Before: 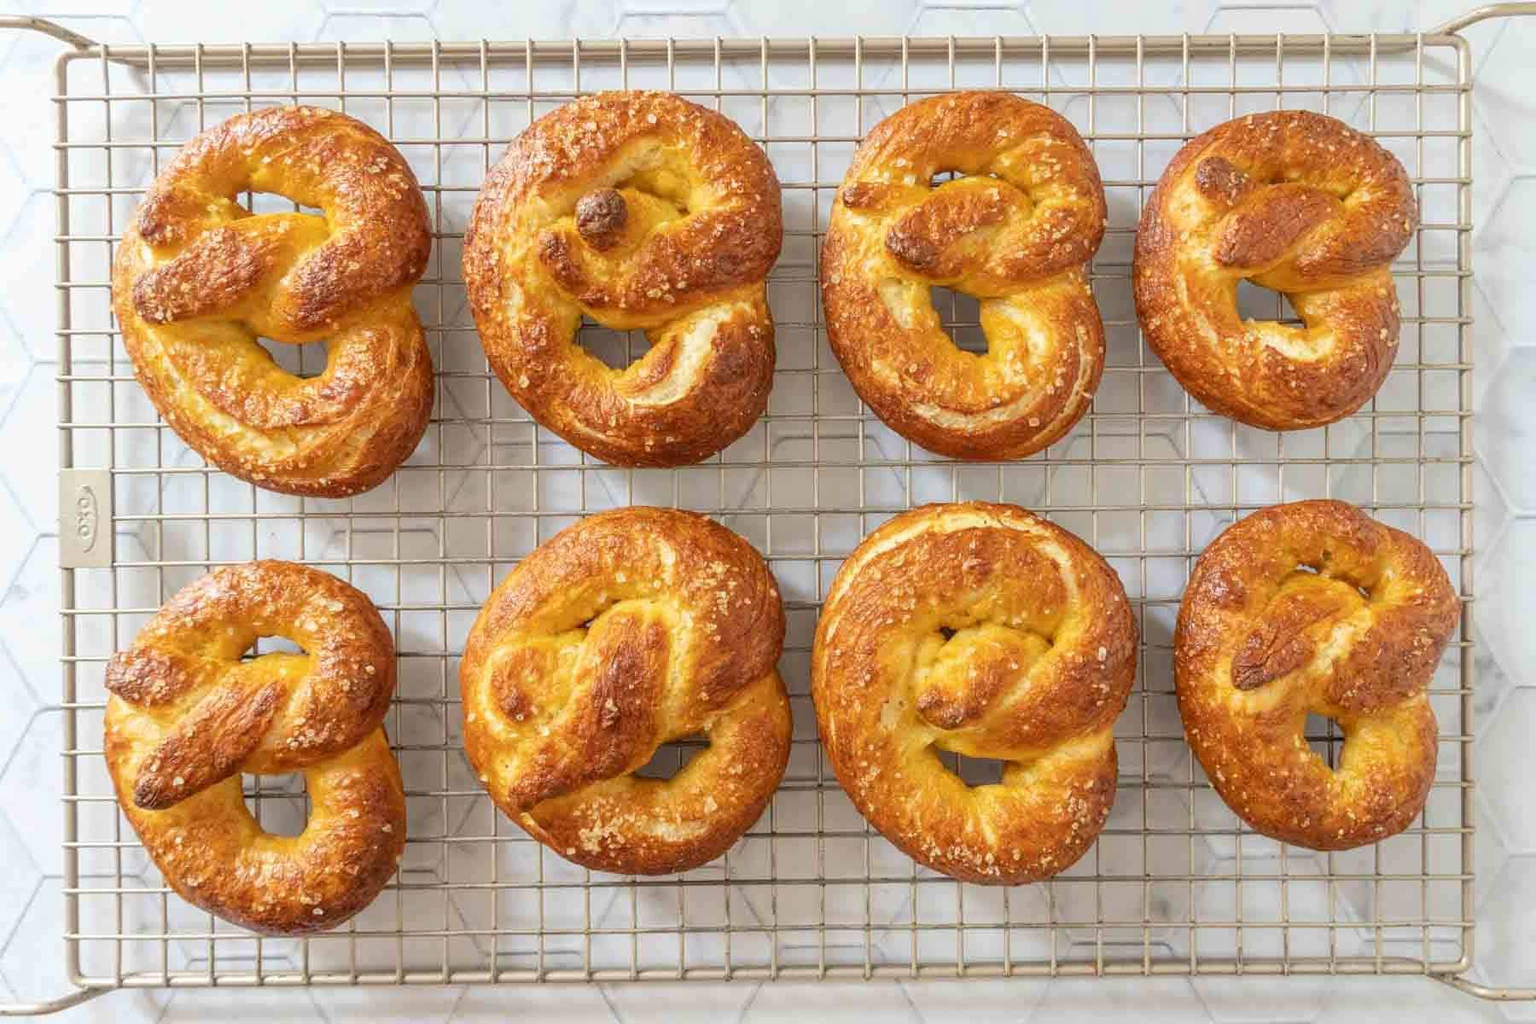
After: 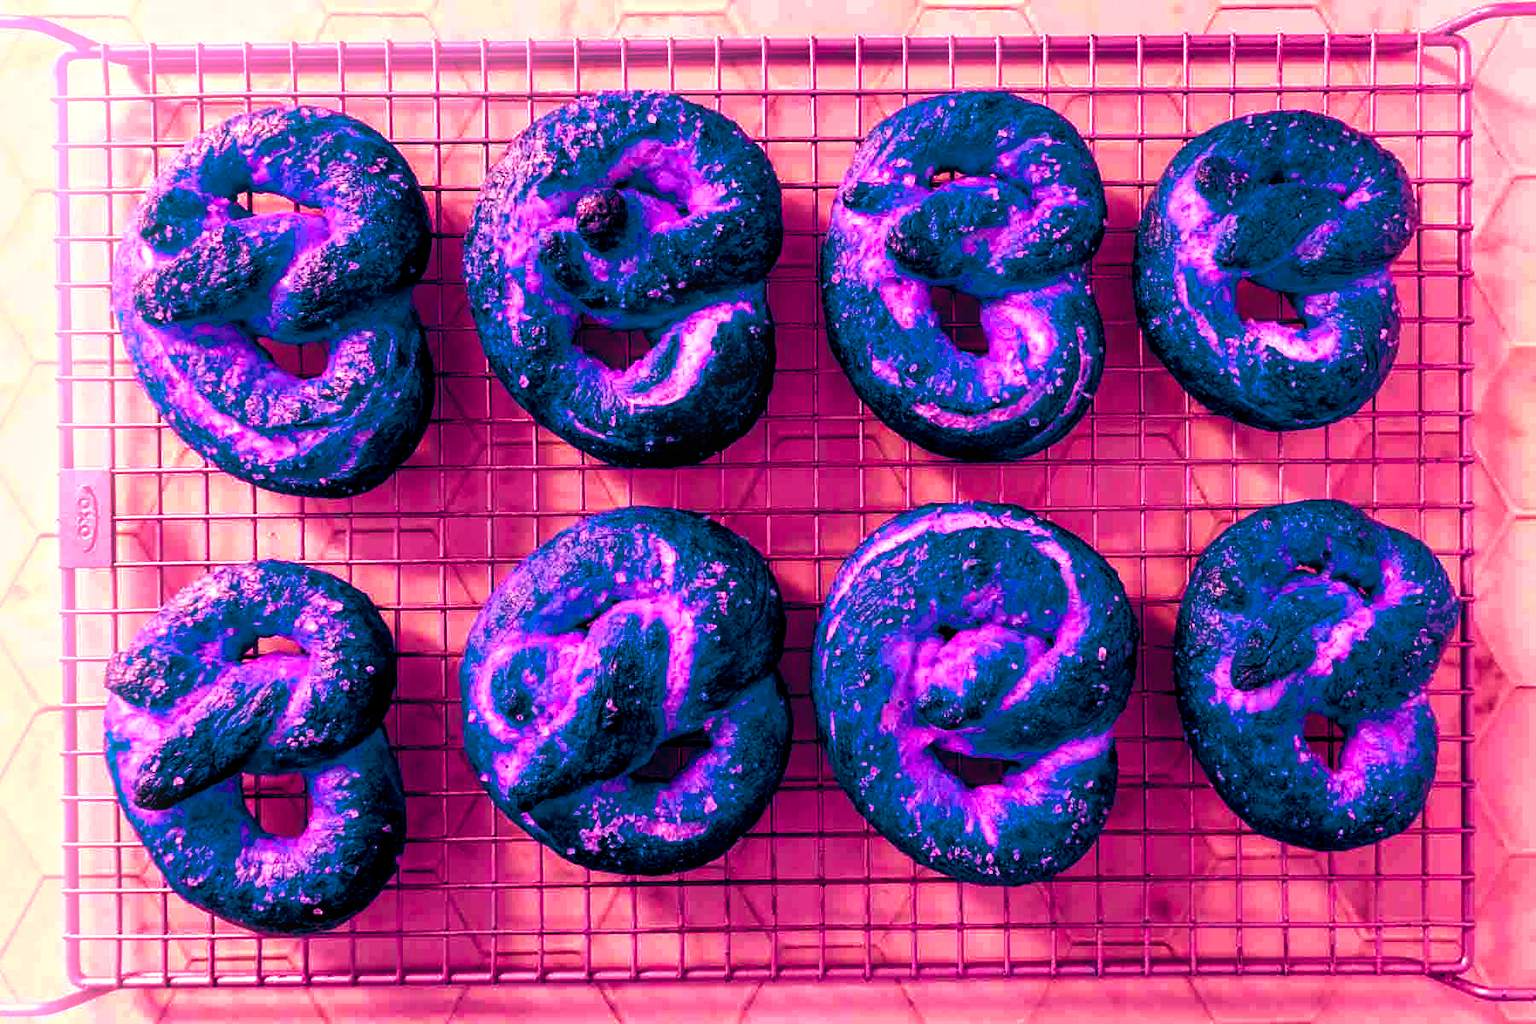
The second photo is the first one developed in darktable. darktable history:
color balance rgb: shadows lift › luminance -18.76%, shadows lift › chroma 35.44%, power › luminance -3.76%, power › hue 142.17°, highlights gain › chroma 7.5%, highlights gain › hue 184.75°, global offset › luminance -0.52%, global offset › chroma 0.91%, global offset › hue 173.36°, shadows fall-off 300%, white fulcrum 2 EV, highlights fall-off 300%, linear chroma grading › shadows 17.19%, linear chroma grading › highlights 61.12%, linear chroma grading › global chroma 50%, hue shift -150.52°, perceptual brilliance grading › global brilliance 12%, mask middle-gray fulcrum 100%, contrast gray fulcrum 38.43%, contrast 35.15%, saturation formula JzAzBz (2021)
contrast brightness saturation: saturation -0.04
bloom: size 9%, threshold 100%, strength 7%
haze removal: compatibility mode true, adaptive false
white balance: red 0.974, blue 1.044
